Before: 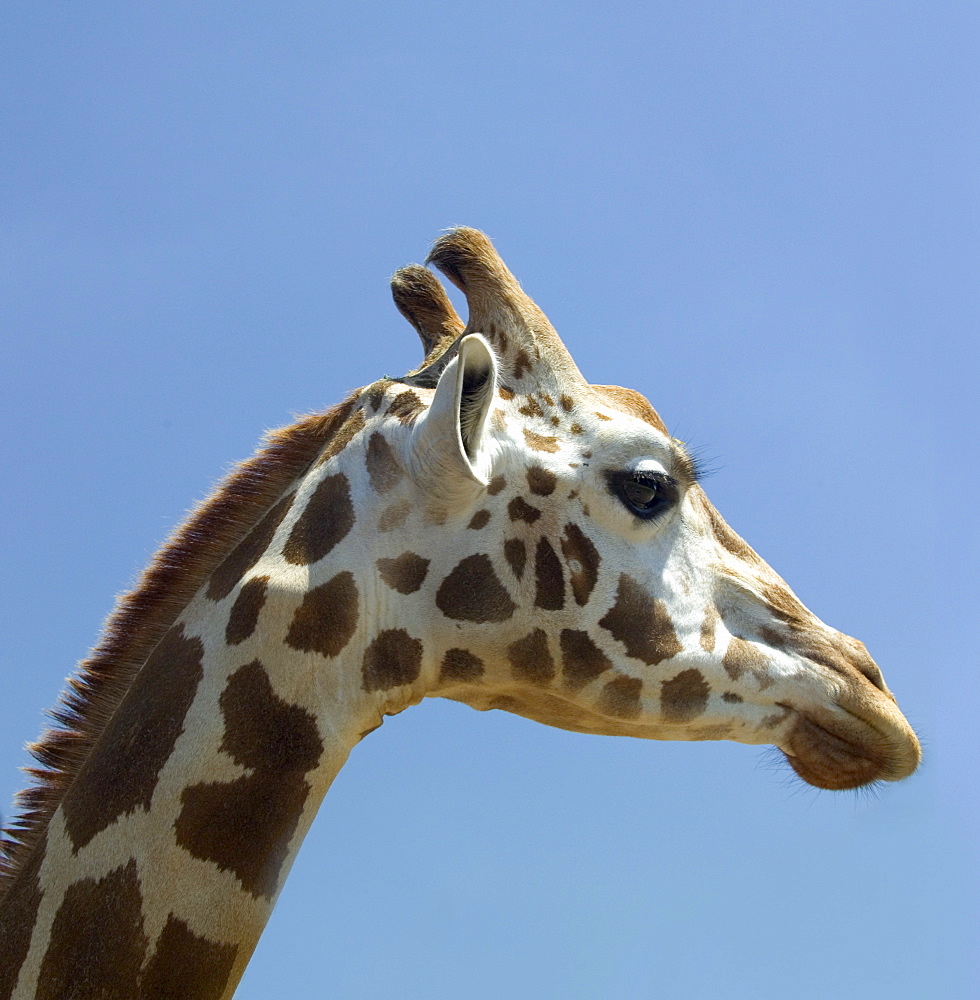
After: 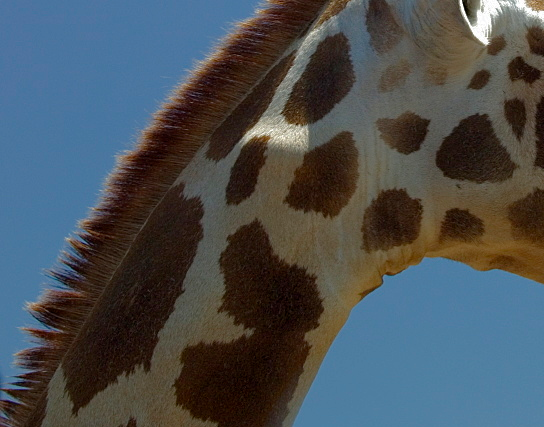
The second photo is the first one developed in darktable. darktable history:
crop: top 44.049%, right 43.315%, bottom 13.174%
base curve: curves: ch0 [(0, 0) (0.826, 0.587) (1, 1)]
